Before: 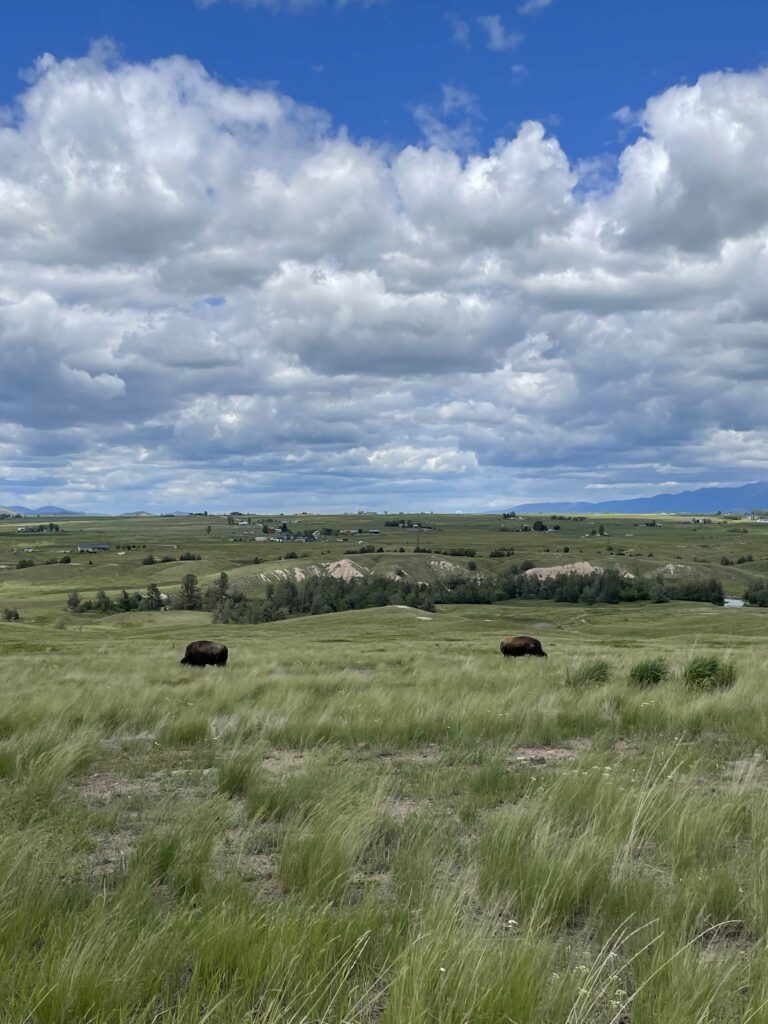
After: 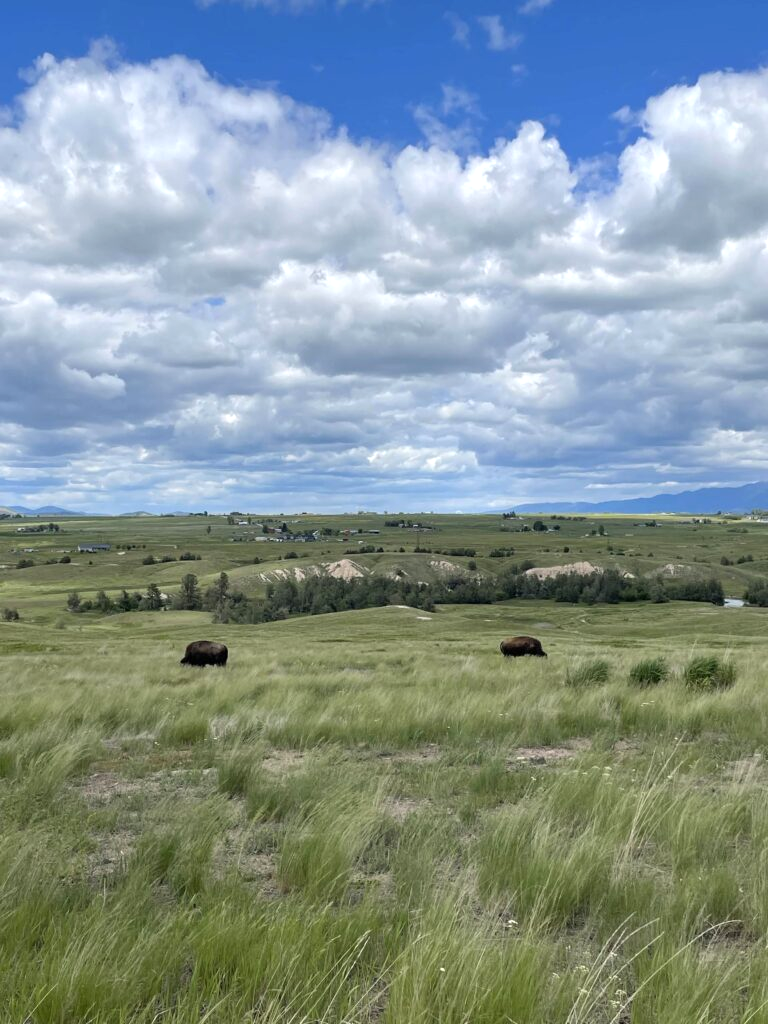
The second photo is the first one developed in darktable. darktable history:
exposure: exposure 0.339 EV, compensate highlight preservation false
